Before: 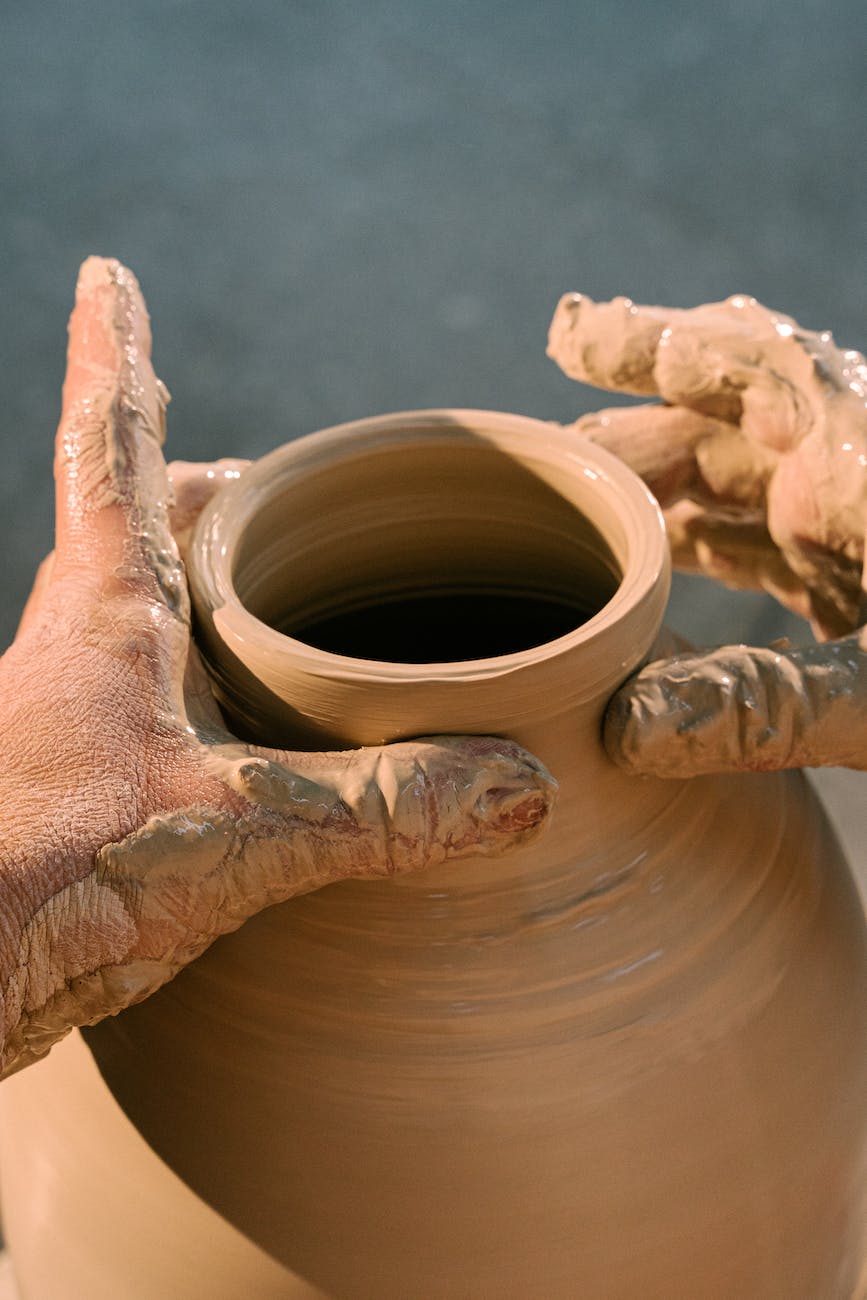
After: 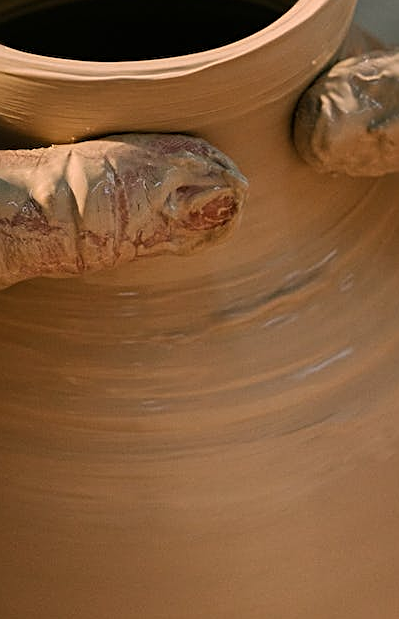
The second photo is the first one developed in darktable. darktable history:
crop: left 35.804%, top 46.327%, right 18.08%, bottom 6.042%
sharpen: on, module defaults
